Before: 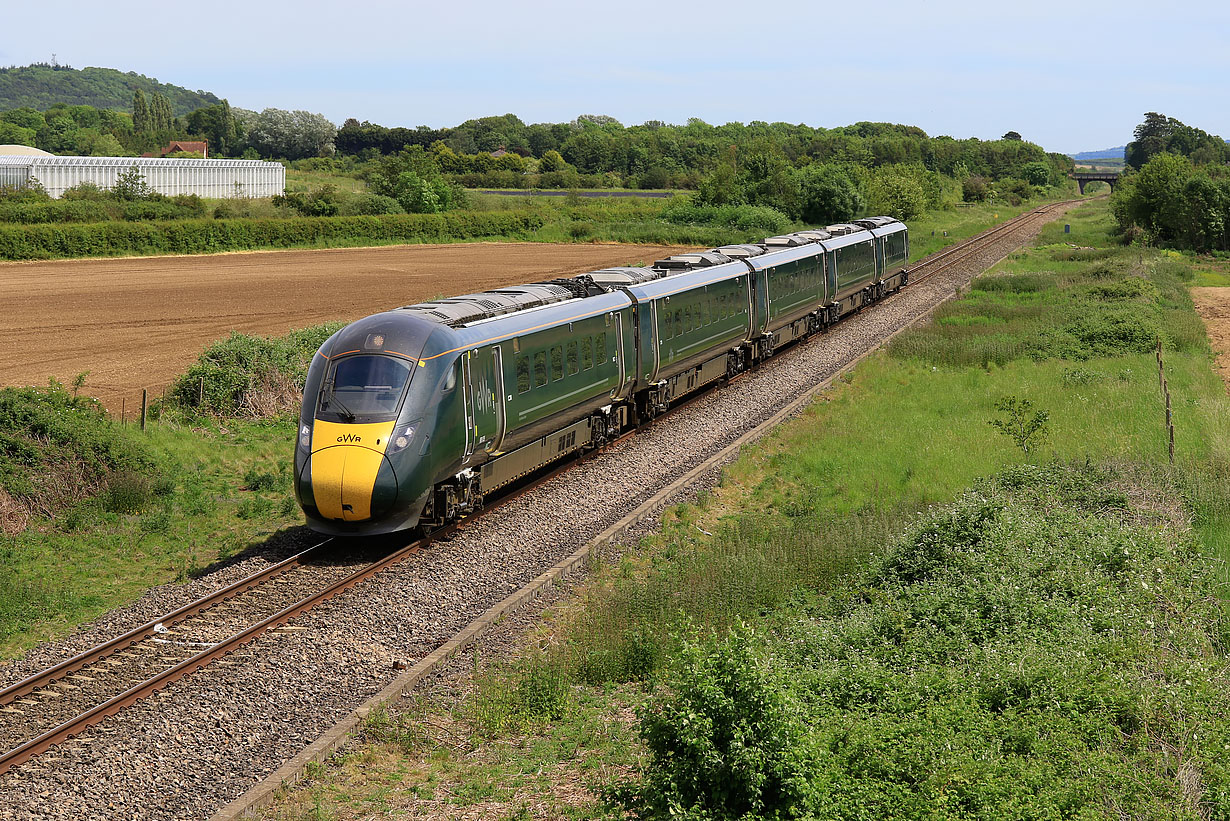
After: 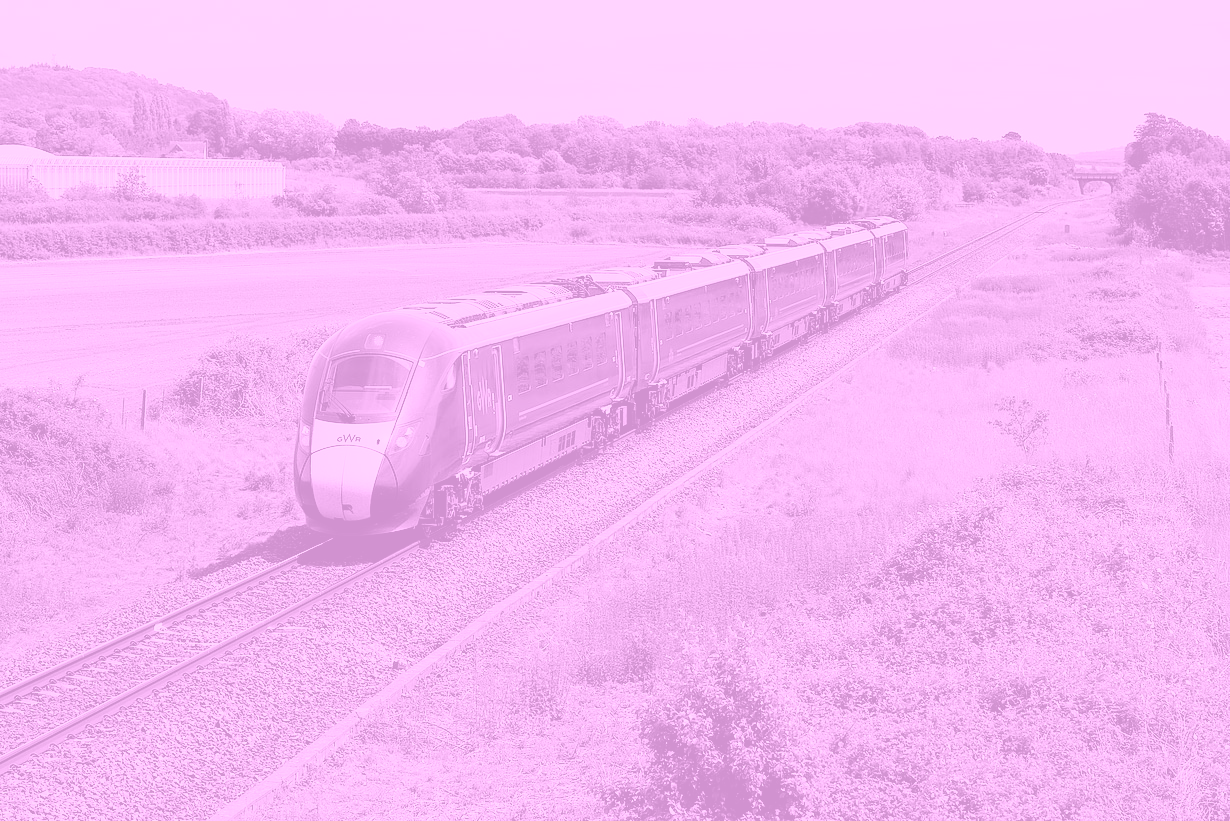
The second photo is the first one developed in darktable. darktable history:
colorize: hue 331.2°, saturation 75%, source mix 30.28%, lightness 70.52%, version 1
filmic rgb: black relative exposure -7.65 EV, white relative exposure 4.56 EV, hardness 3.61
